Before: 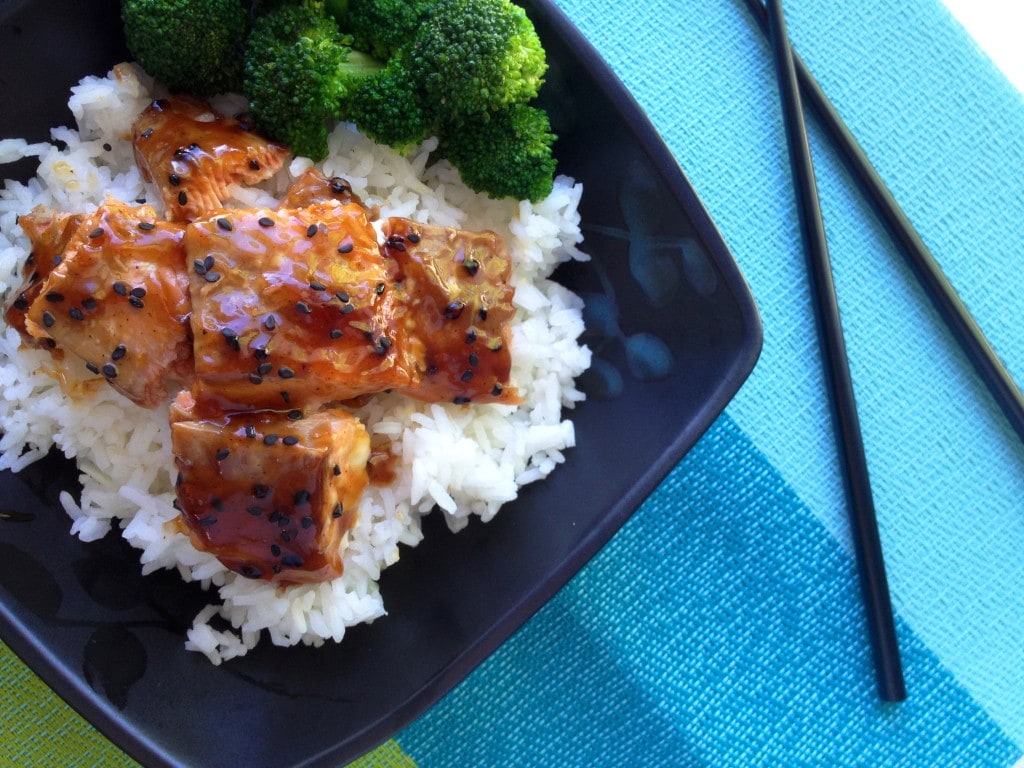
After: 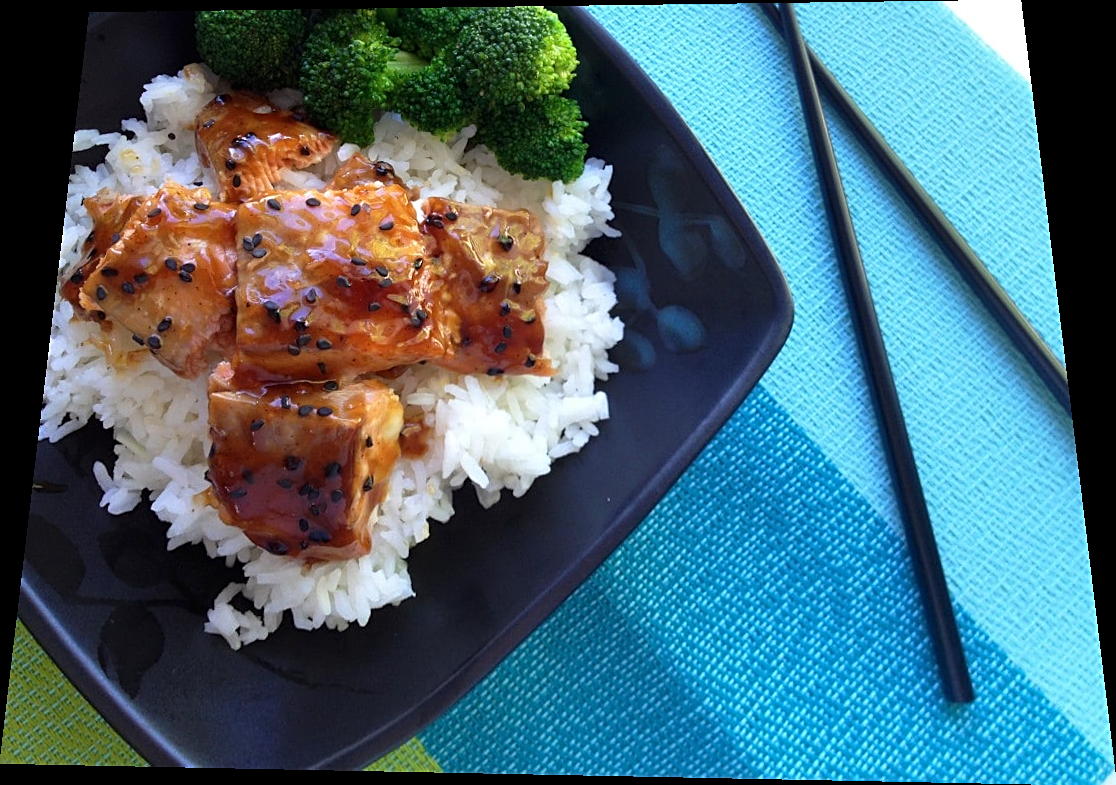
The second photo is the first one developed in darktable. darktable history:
sharpen: on, module defaults
rotate and perspective: rotation 0.128°, lens shift (vertical) -0.181, lens shift (horizontal) -0.044, shear 0.001, automatic cropping off
